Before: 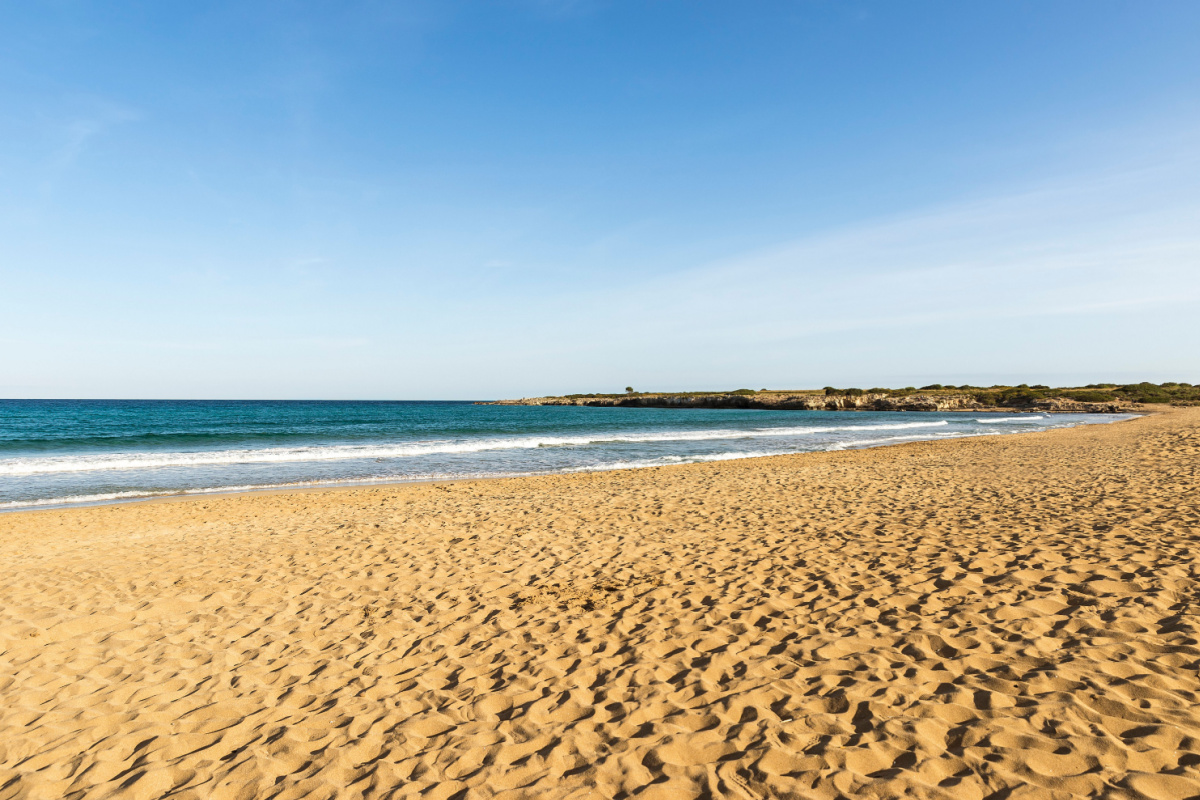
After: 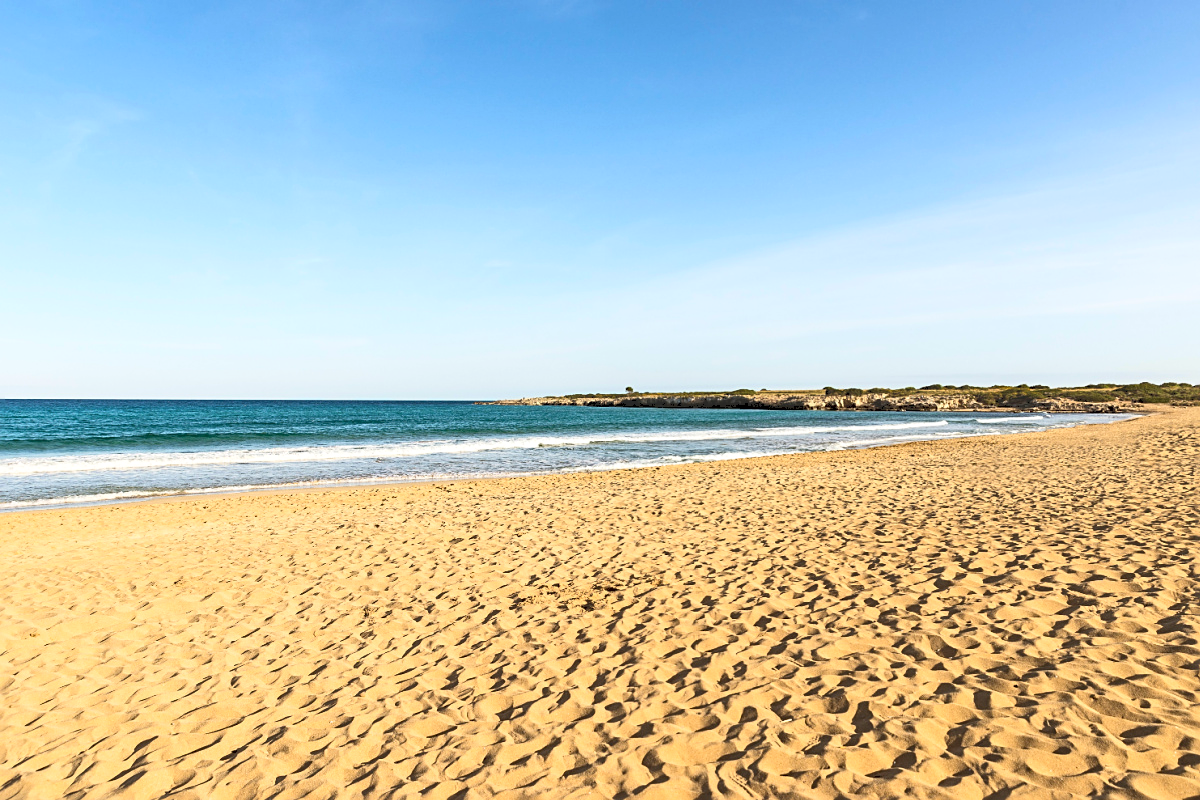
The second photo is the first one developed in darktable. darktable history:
tone curve: curves: ch0 [(0, 0) (0.003, 0.156) (0.011, 0.156) (0.025, 0.161) (0.044, 0.164) (0.069, 0.178) (0.1, 0.201) (0.136, 0.229) (0.177, 0.263) (0.224, 0.301) (0.277, 0.355) (0.335, 0.415) (0.399, 0.48) (0.468, 0.561) (0.543, 0.647) (0.623, 0.735) (0.709, 0.819) (0.801, 0.893) (0.898, 0.953) (1, 1)], color space Lab, independent channels, preserve colors none
haze removal: compatibility mode true, adaptive false
sharpen: on, module defaults
